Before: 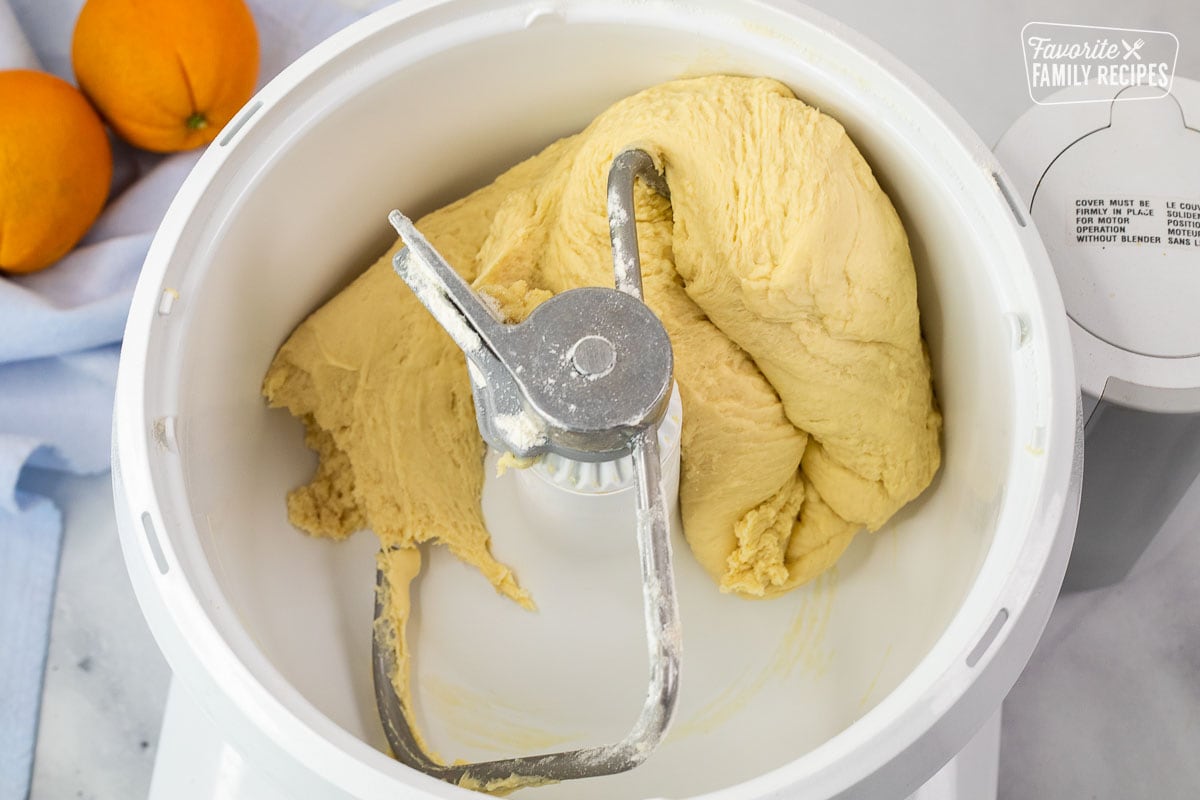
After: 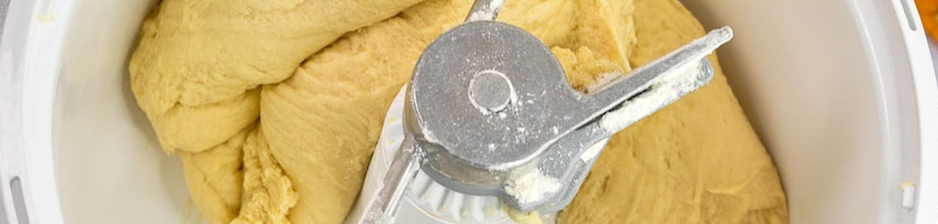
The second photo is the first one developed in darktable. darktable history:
rotate and perspective: rotation -5.2°, automatic cropping off
crop and rotate: angle 16.12°, top 30.835%, bottom 35.653%
tone equalizer: -7 EV 0.15 EV, -6 EV 0.6 EV, -5 EV 1.15 EV, -4 EV 1.33 EV, -3 EV 1.15 EV, -2 EV 0.6 EV, -1 EV 0.15 EV, mask exposure compensation -0.5 EV
